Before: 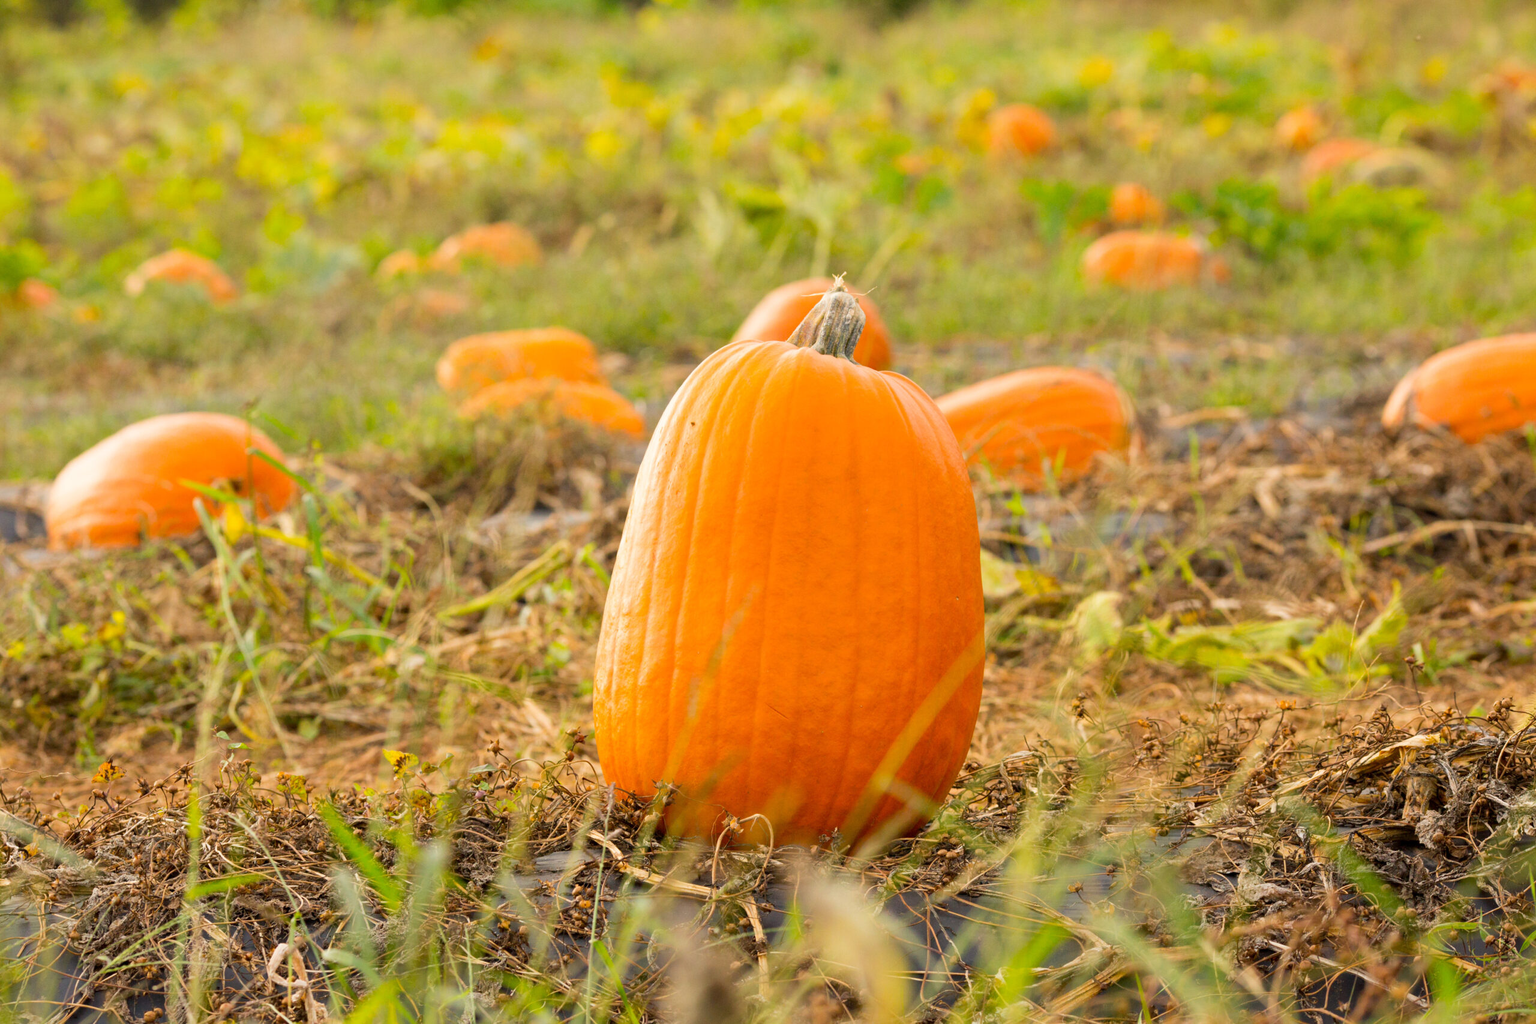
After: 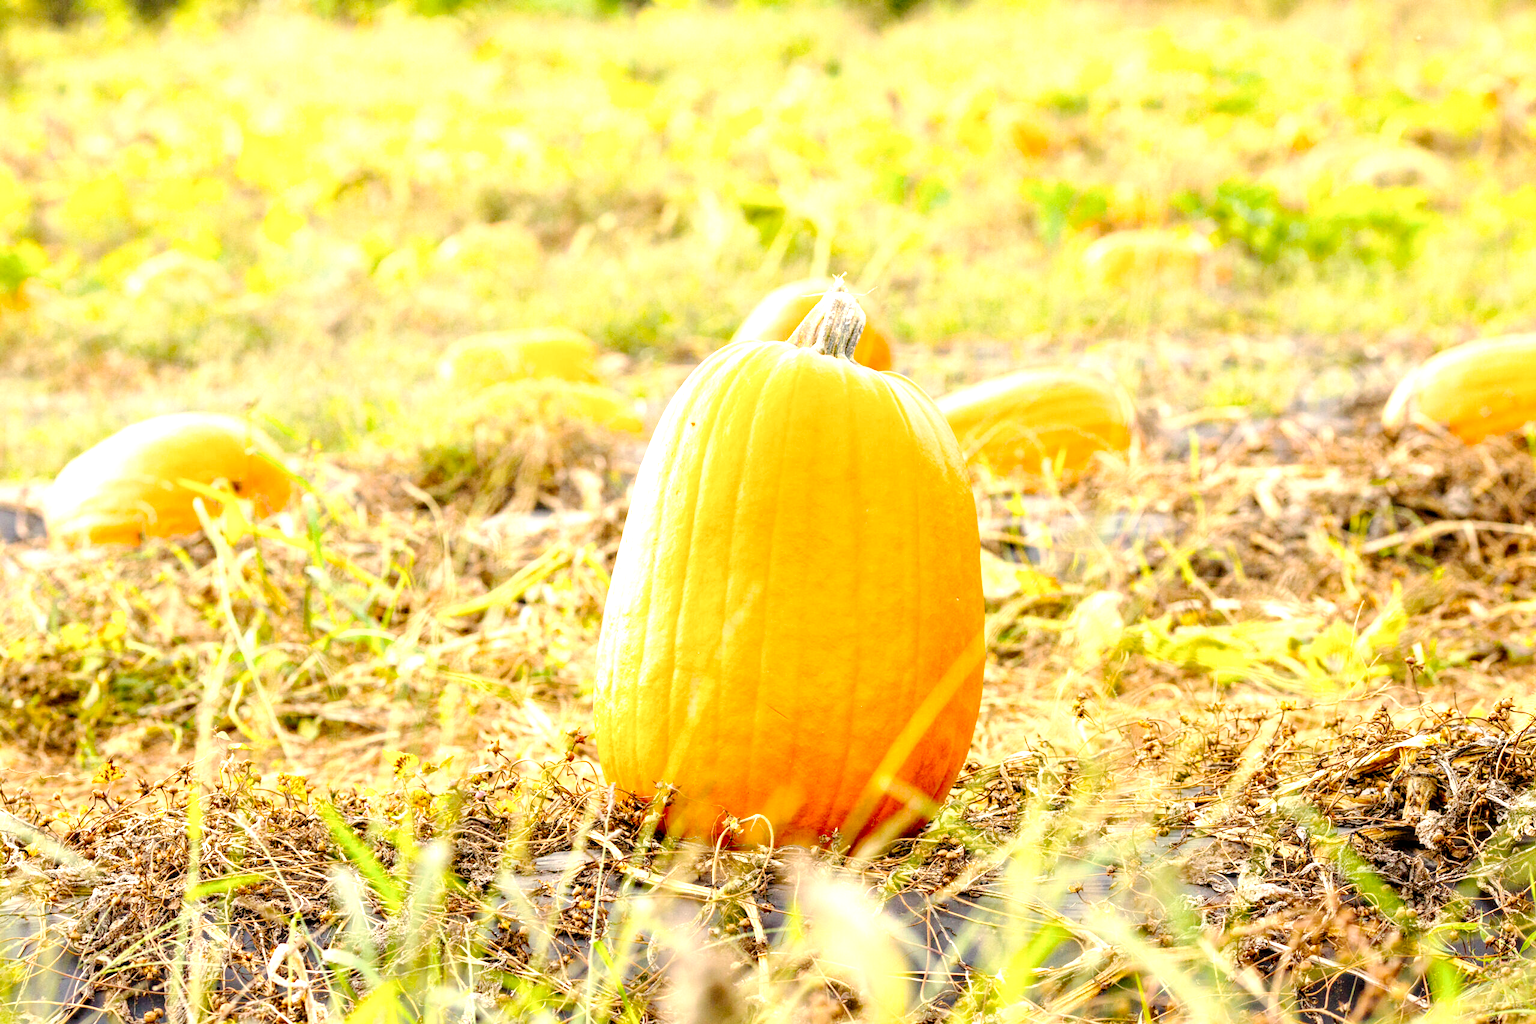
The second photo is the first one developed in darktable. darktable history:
local contrast: detail 130%
exposure: black level correction 0, exposure 1.2 EV, compensate exposure bias true, compensate highlight preservation false
tone curve: curves: ch0 [(0, 0) (0.003, 0) (0.011, 0.001) (0.025, 0.003) (0.044, 0.005) (0.069, 0.012) (0.1, 0.023) (0.136, 0.039) (0.177, 0.088) (0.224, 0.15) (0.277, 0.24) (0.335, 0.337) (0.399, 0.437) (0.468, 0.535) (0.543, 0.629) (0.623, 0.71) (0.709, 0.782) (0.801, 0.856) (0.898, 0.94) (1, 1)], preserve colors none
